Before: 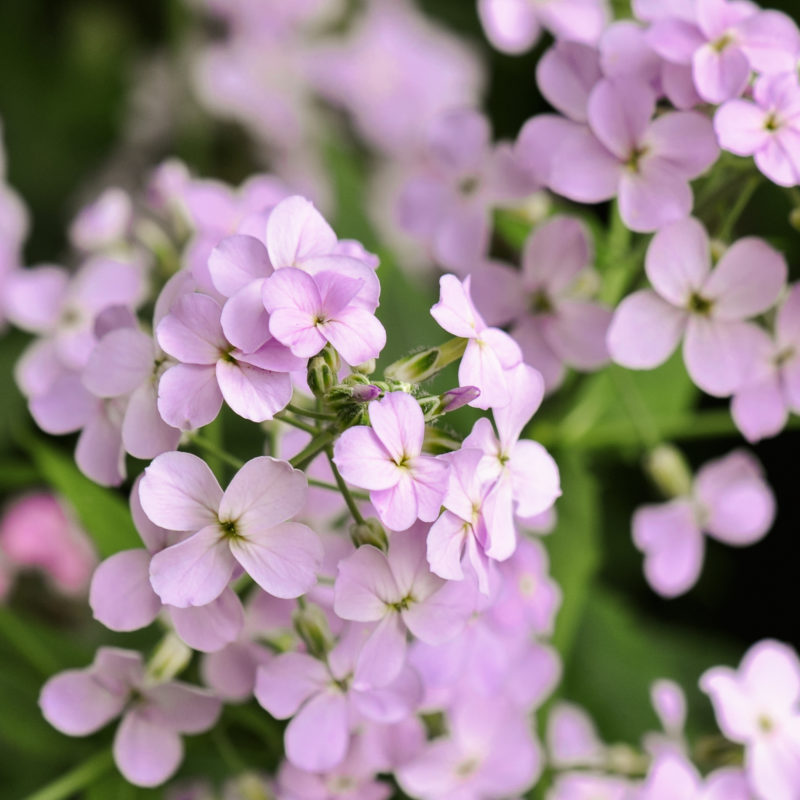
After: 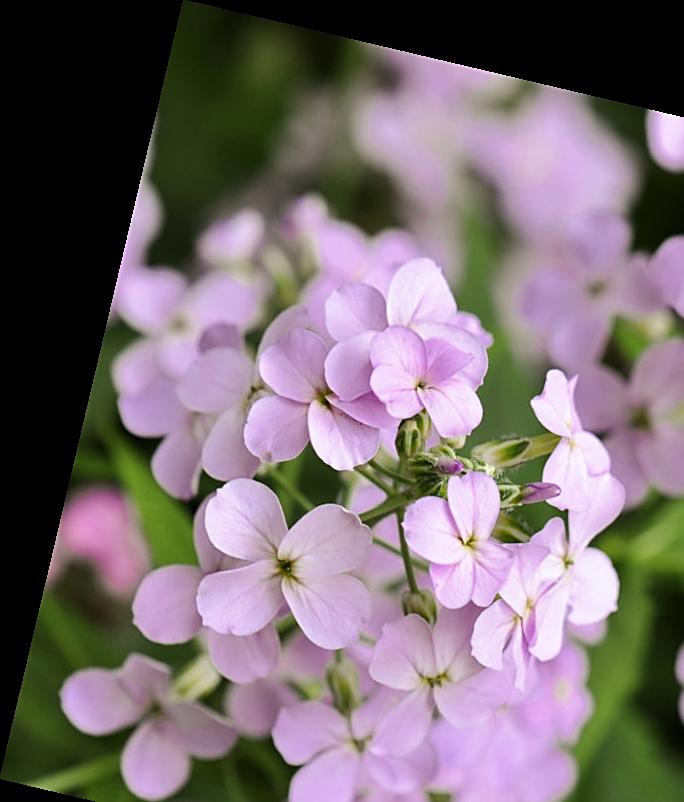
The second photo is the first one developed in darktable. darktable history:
sharpen: on, module defaults
white balance: red 0.988, blue 1.017
crop: right 28.885%, bottom 16.626%
rotate and perspective: rotation 13.27°, automatic cropping off
